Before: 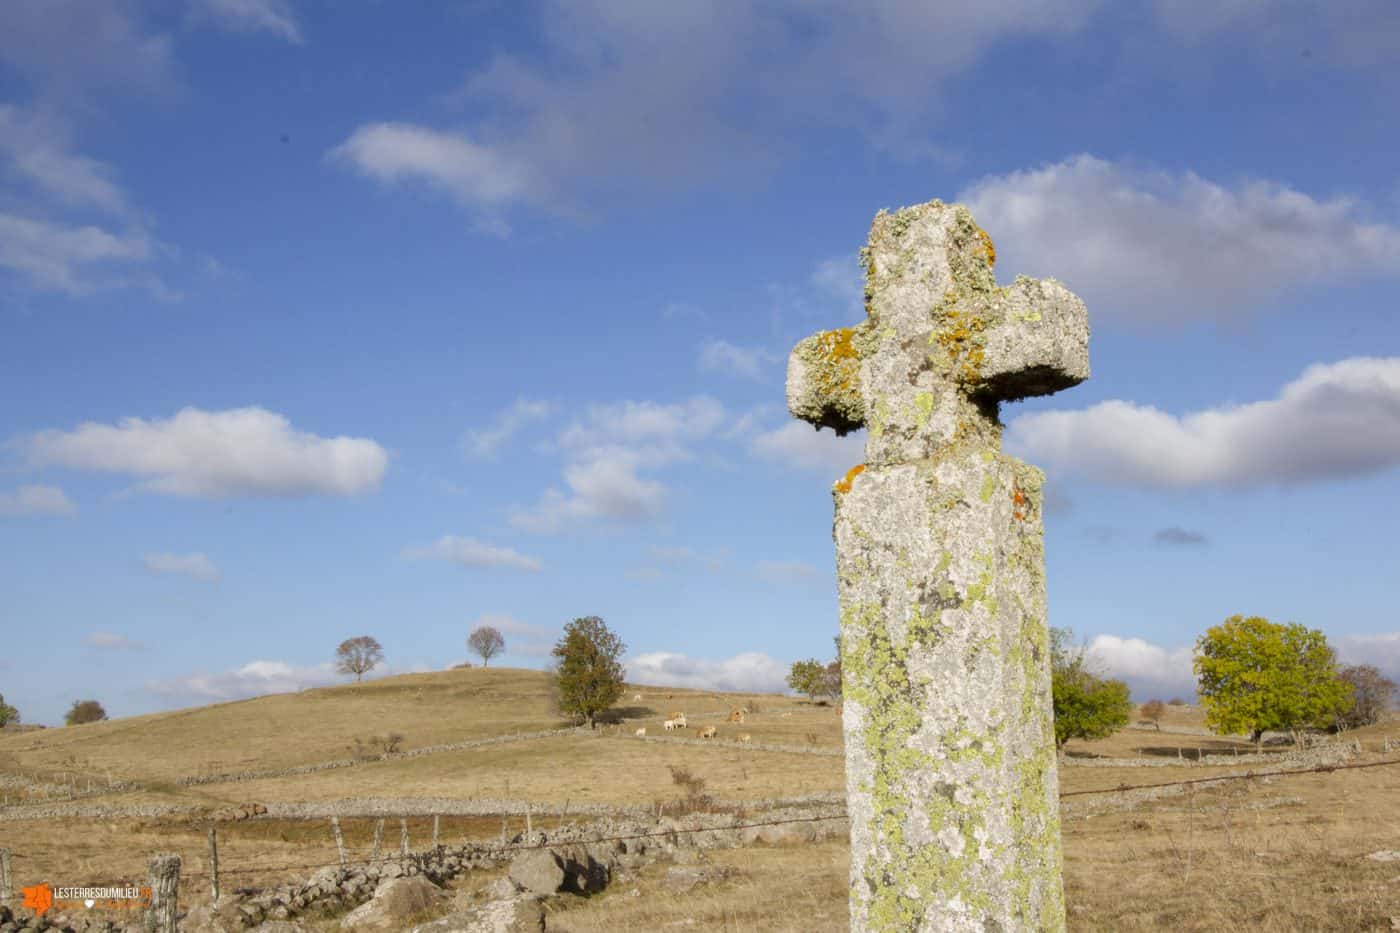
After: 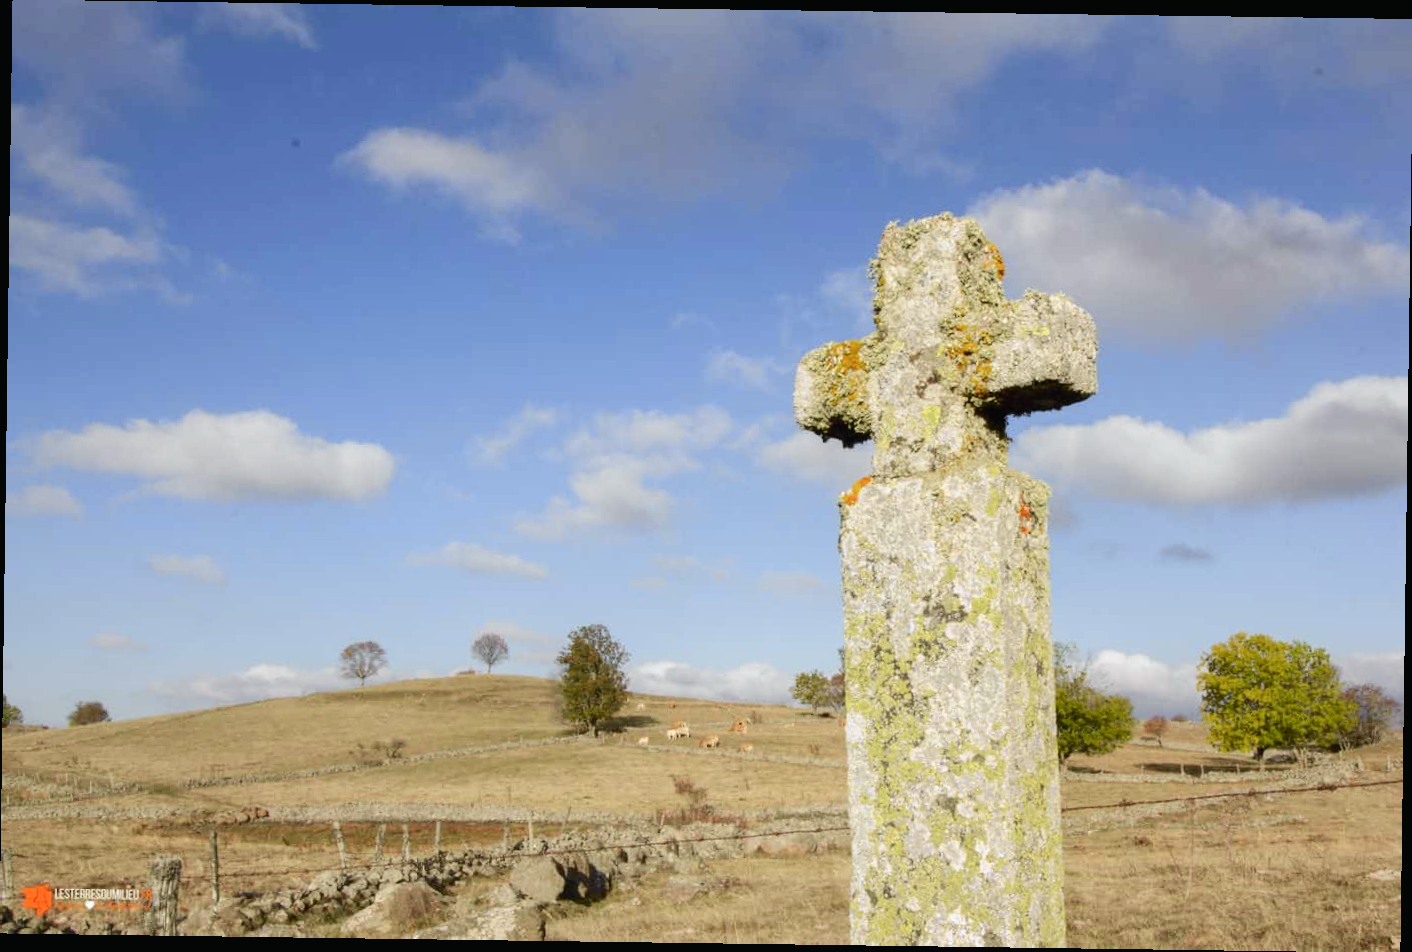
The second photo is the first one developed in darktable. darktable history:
tone curve: curves: ch0 [(0, 0.015) (0.037, 0.032) (0.131, 0.113) (0.275, 0.26) (0.497, 0.531) (0.617, 0.663) (0.704, 0.748) (0.813, 0.842) (0.911, 0.931) (0.997, 1)]; ch1 [(0, 0) (0.301, 0.3) (0.444, 0.438) (0.493, 0.494) (0.501, 0.499) (0.534, 0.543) (0.582, 0.605) (0.658, 0.687) (0.746, 0.79) (1, 1)]; ch2 [(0, 0) (0.246, 0.234) (0.36, 0.356) (0.415, 0.426) (0.476, 0.492) (0.502, 0.499) (0.525, 0.513) (0.533, 0.534) (0.586, 0.598) (0.634, 0.643) (0.706, 0.717) (0.853, 0.83) (1, 0.951)], color space Lab, independent channels, preserve colors none
rotate and perspective: rotation 0.8°, automatic cropping off
